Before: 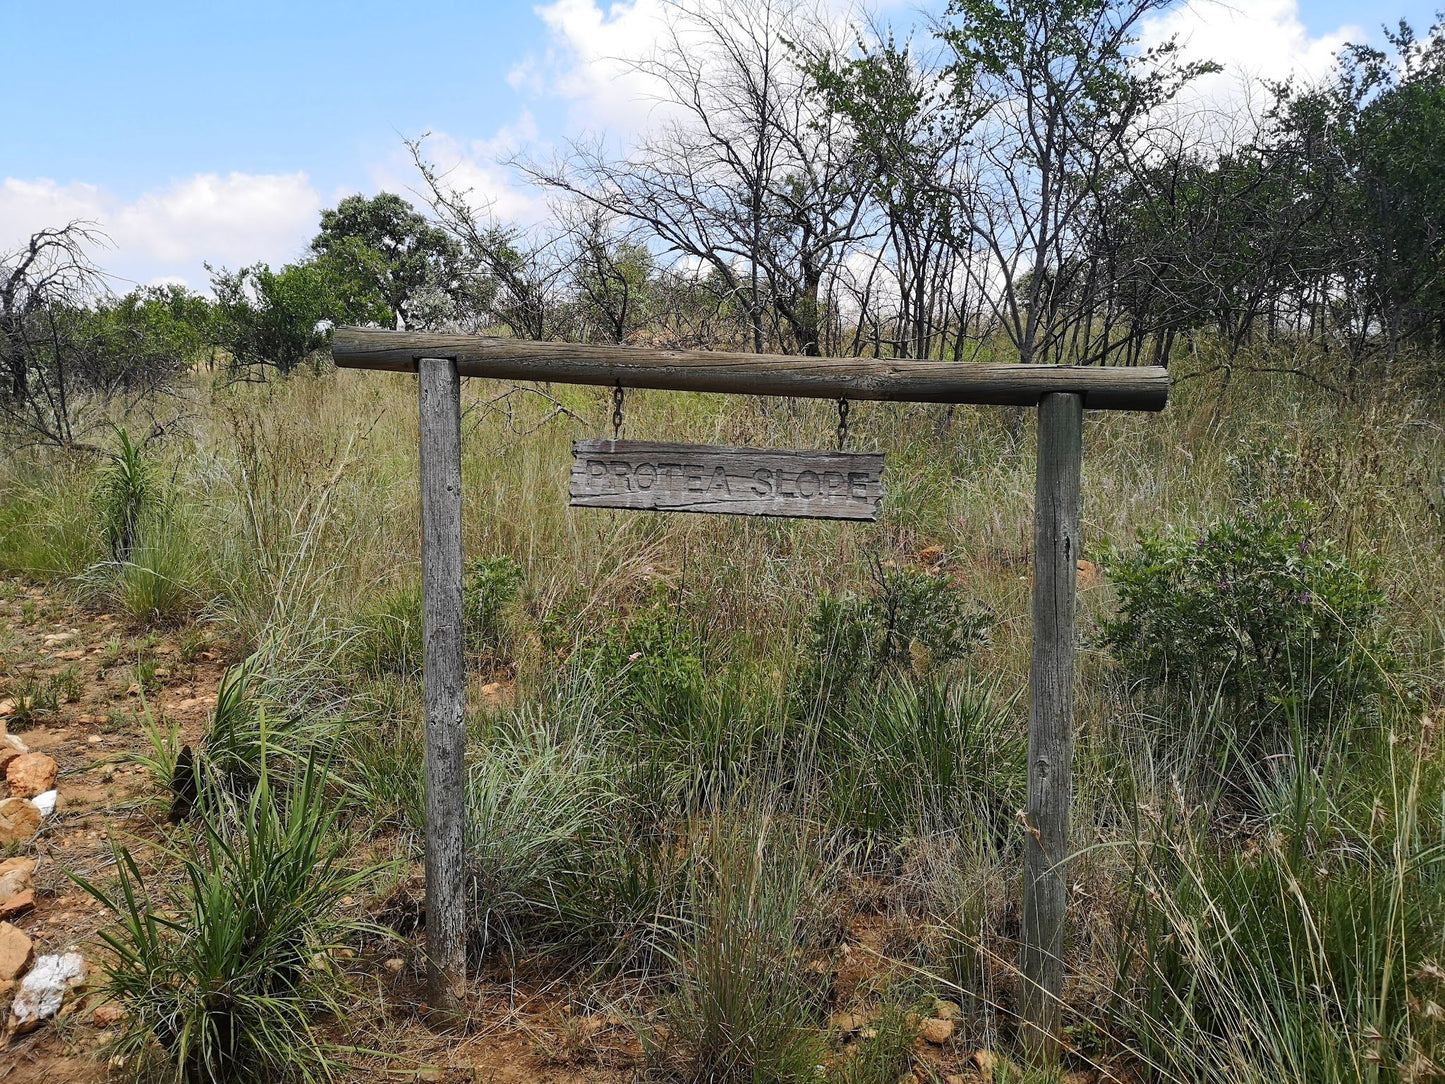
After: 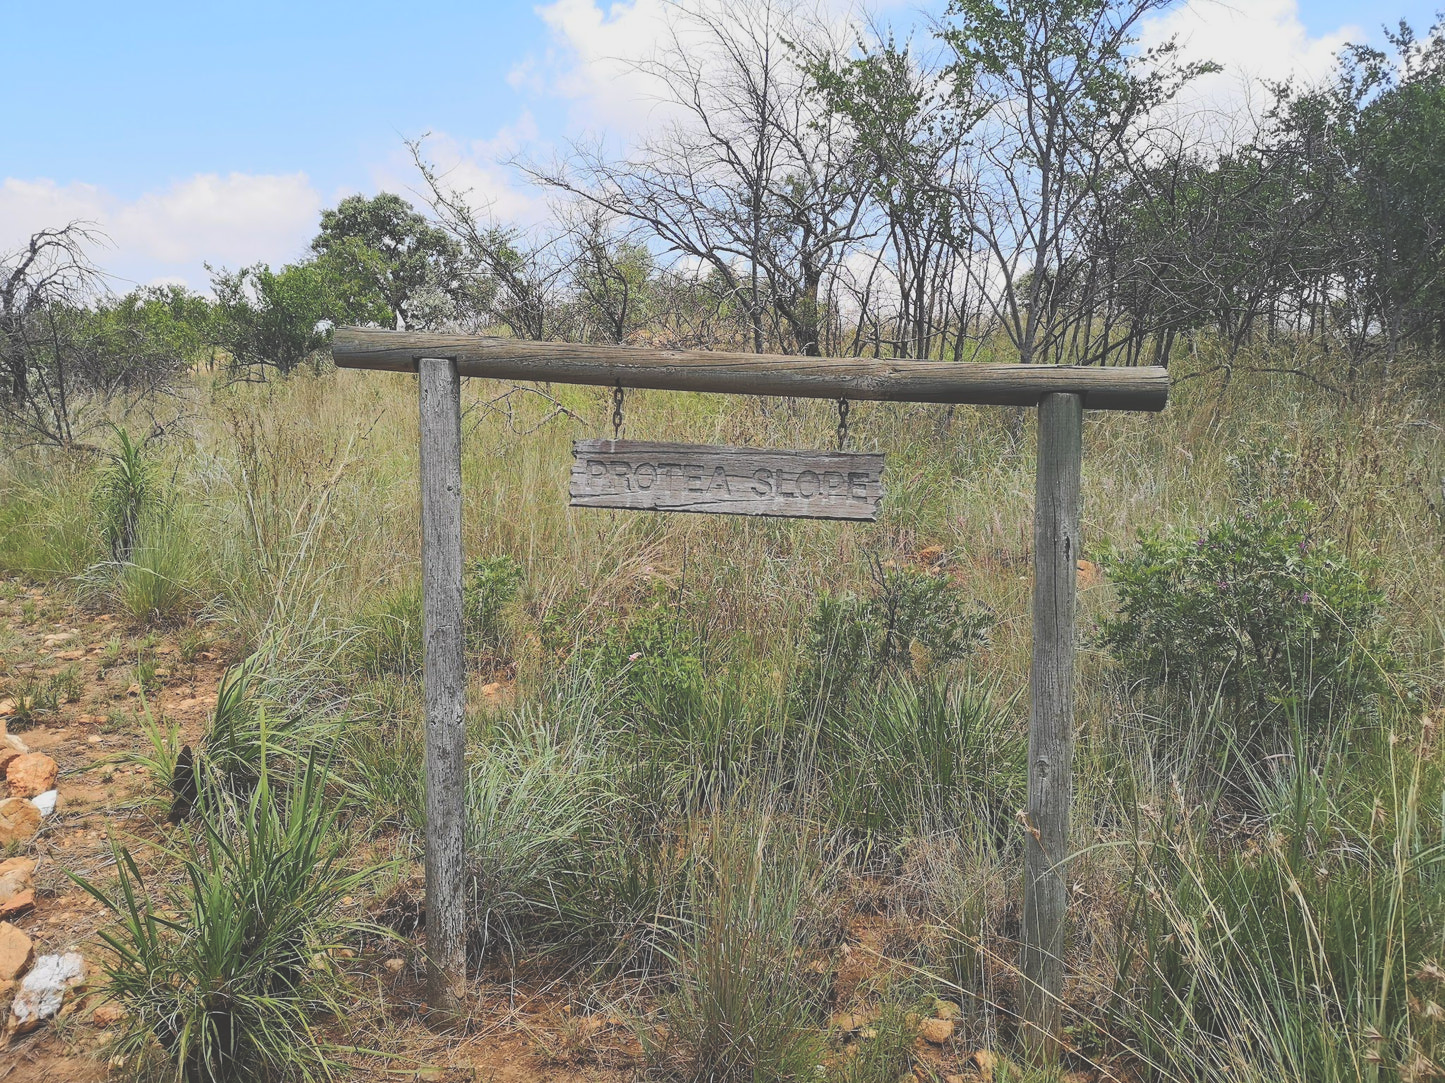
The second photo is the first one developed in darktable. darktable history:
contrast brightness saturation: contrast 0.1, brightness 0.3, saturation 0.14
exposure: black level correction -0.015, exposure -0.5 EV, compensate highlight preservation false
crop: bottom 0.071%
white balance: emerald 1
